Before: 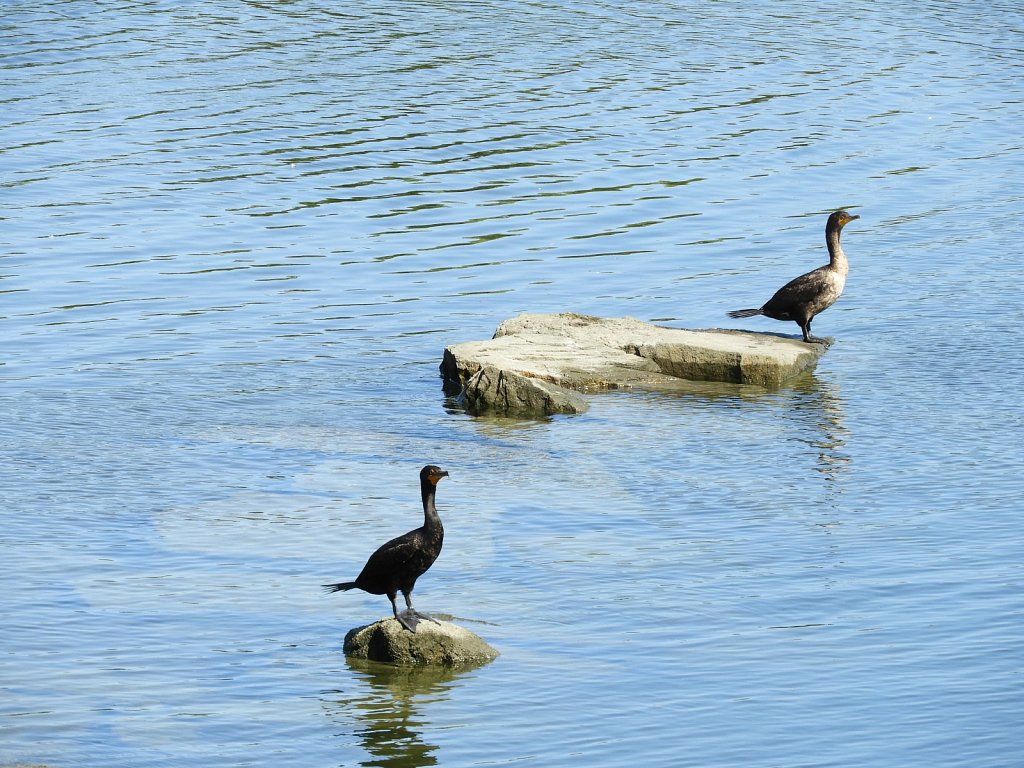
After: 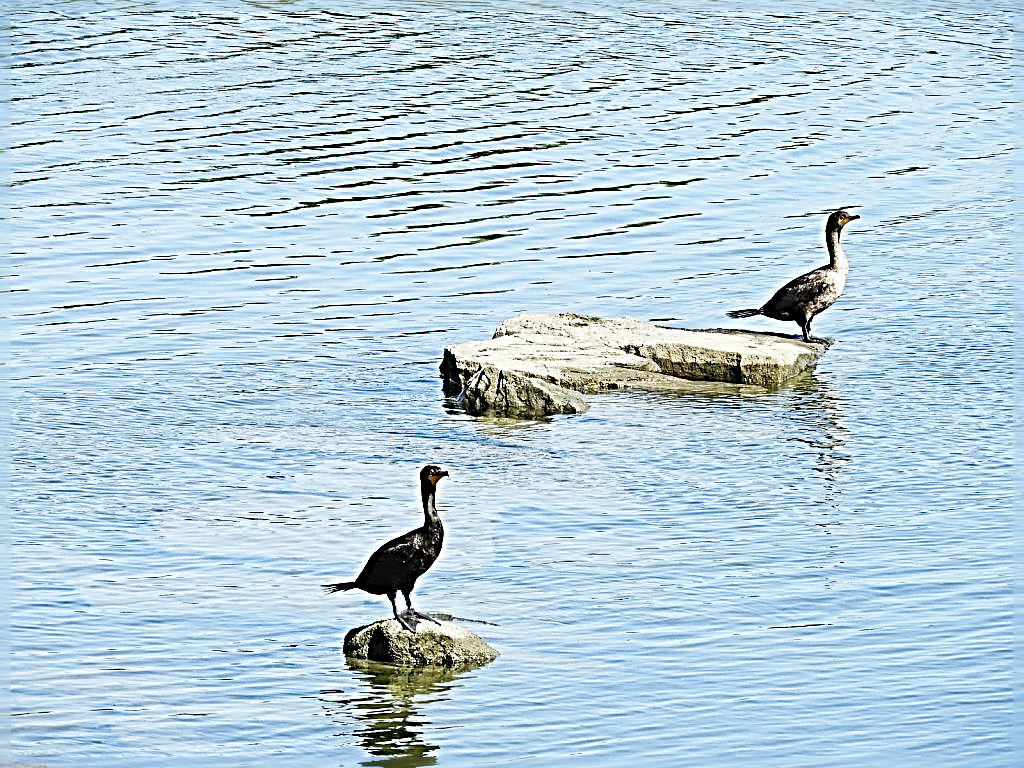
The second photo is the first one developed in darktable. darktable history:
sharpen: radius 4.048, amount 1.993
base curve: curves: ch0 [(0, 0) (0.204, 0.334) (0.55, 0.733) (1, 1)], preserve colors none
